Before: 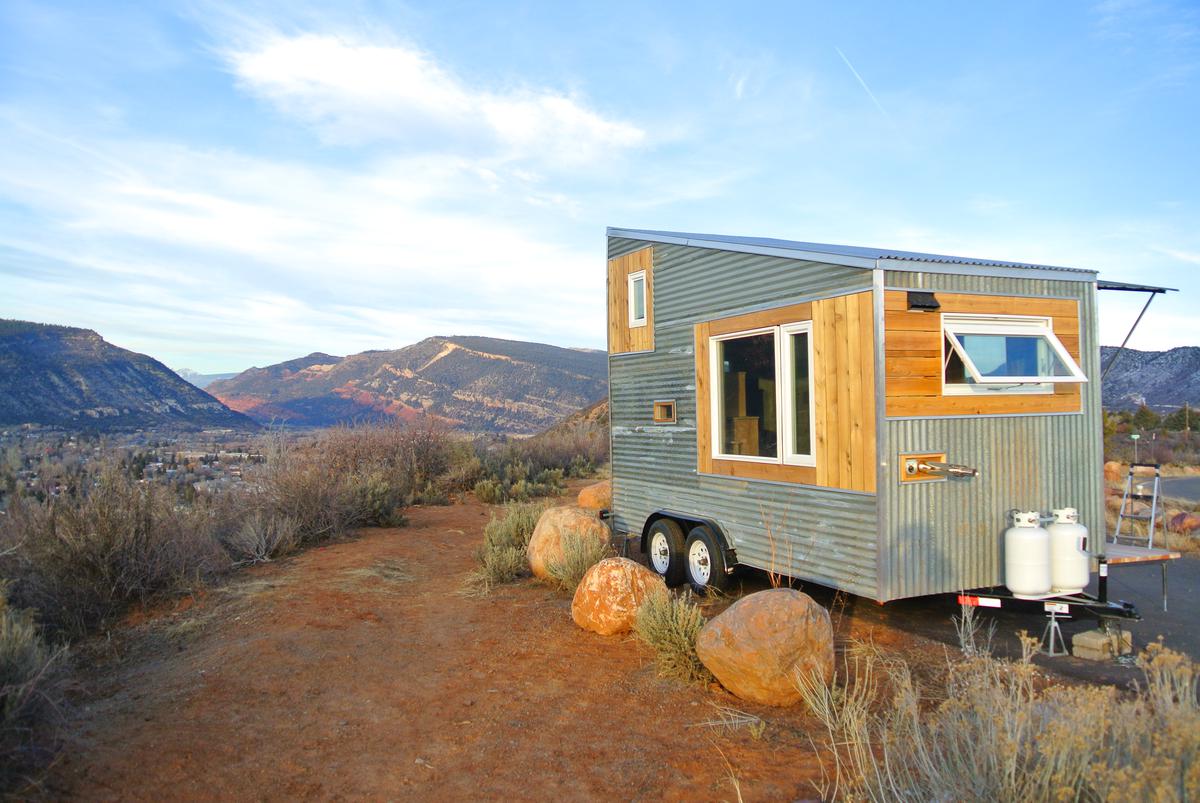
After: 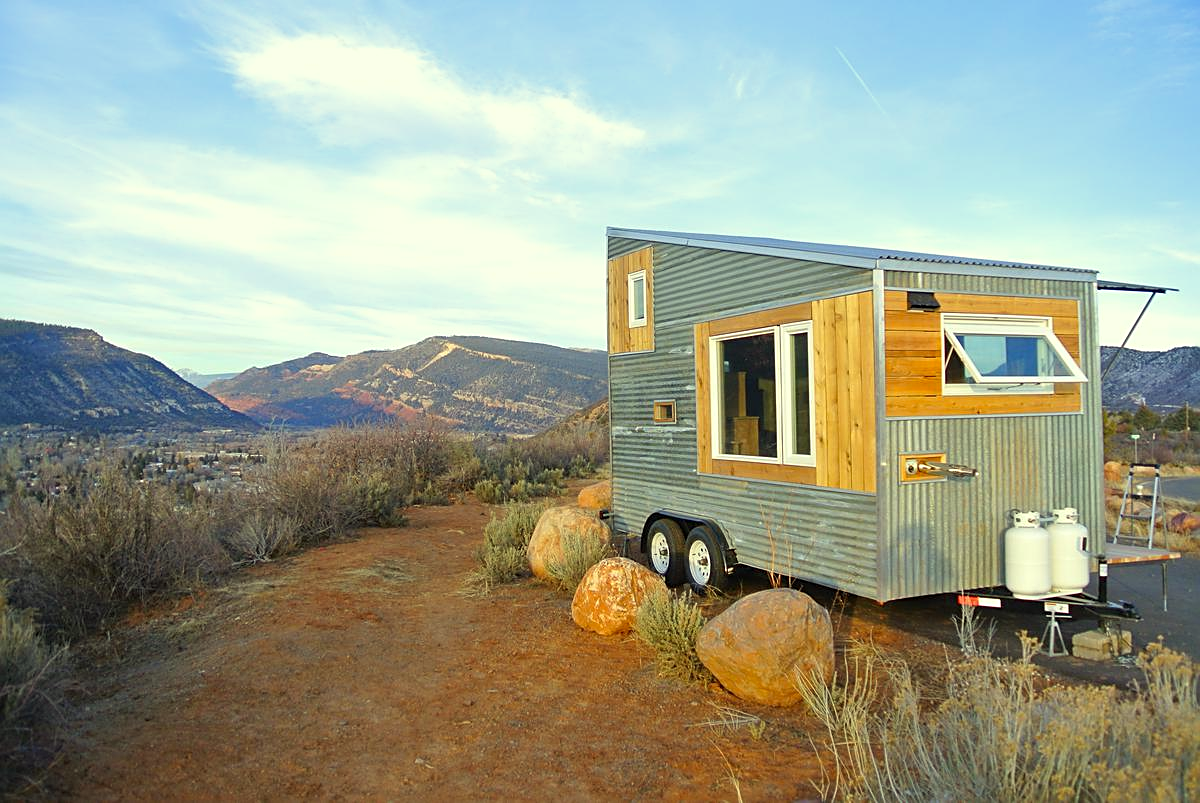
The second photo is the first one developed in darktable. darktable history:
sharpen: on, module defaults
color correction: highlights a* -5.94, highlights b* 11.19
